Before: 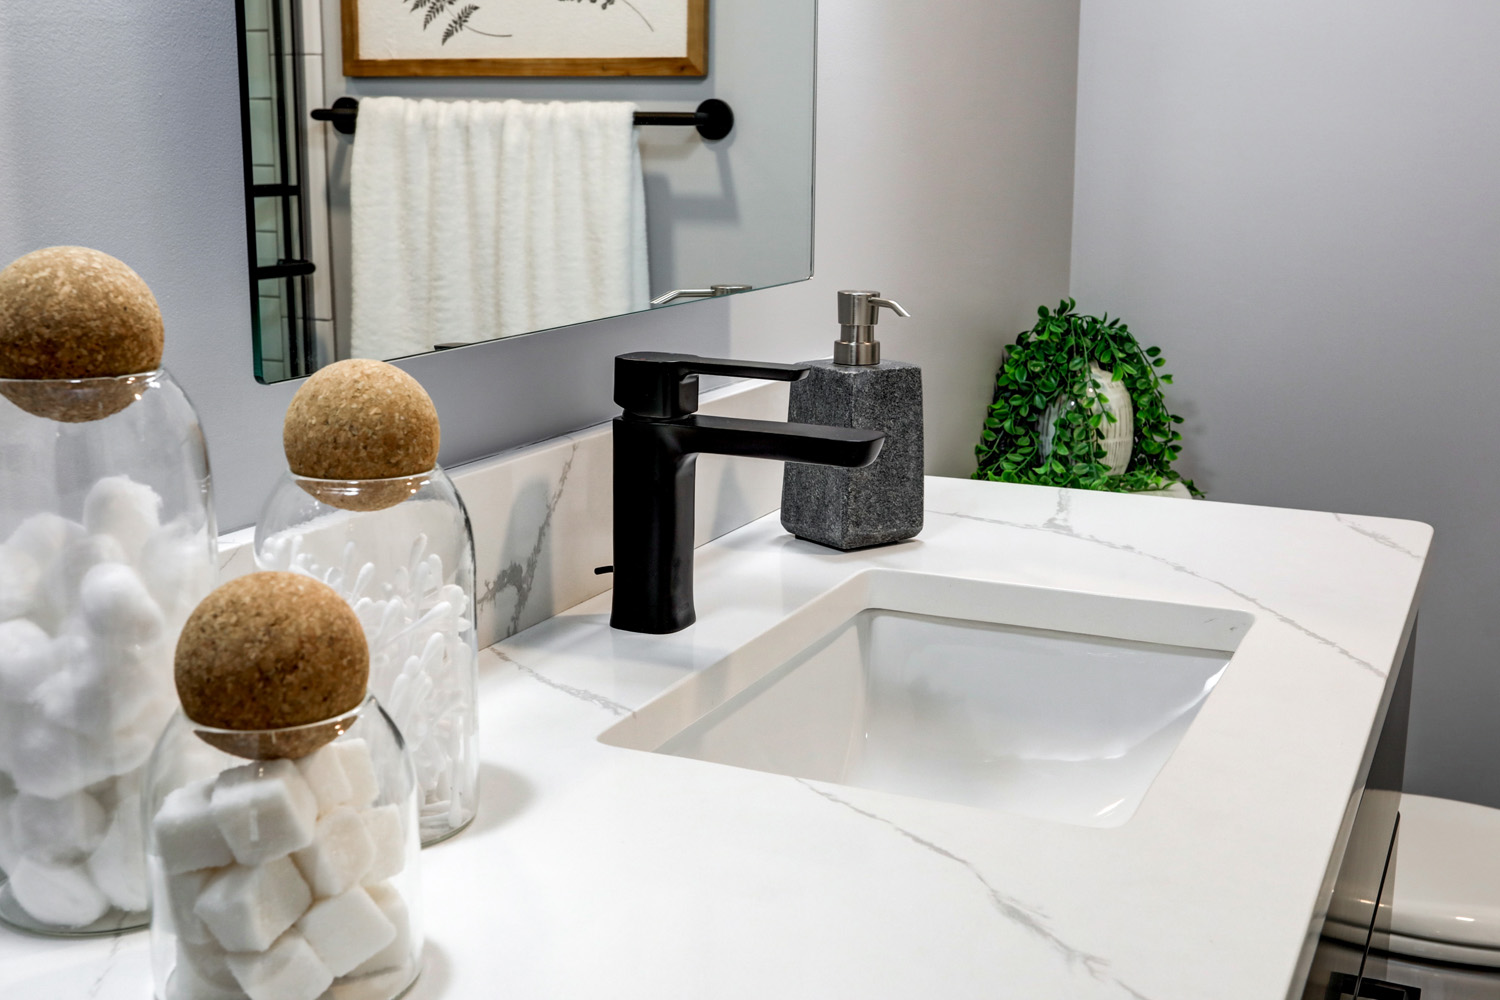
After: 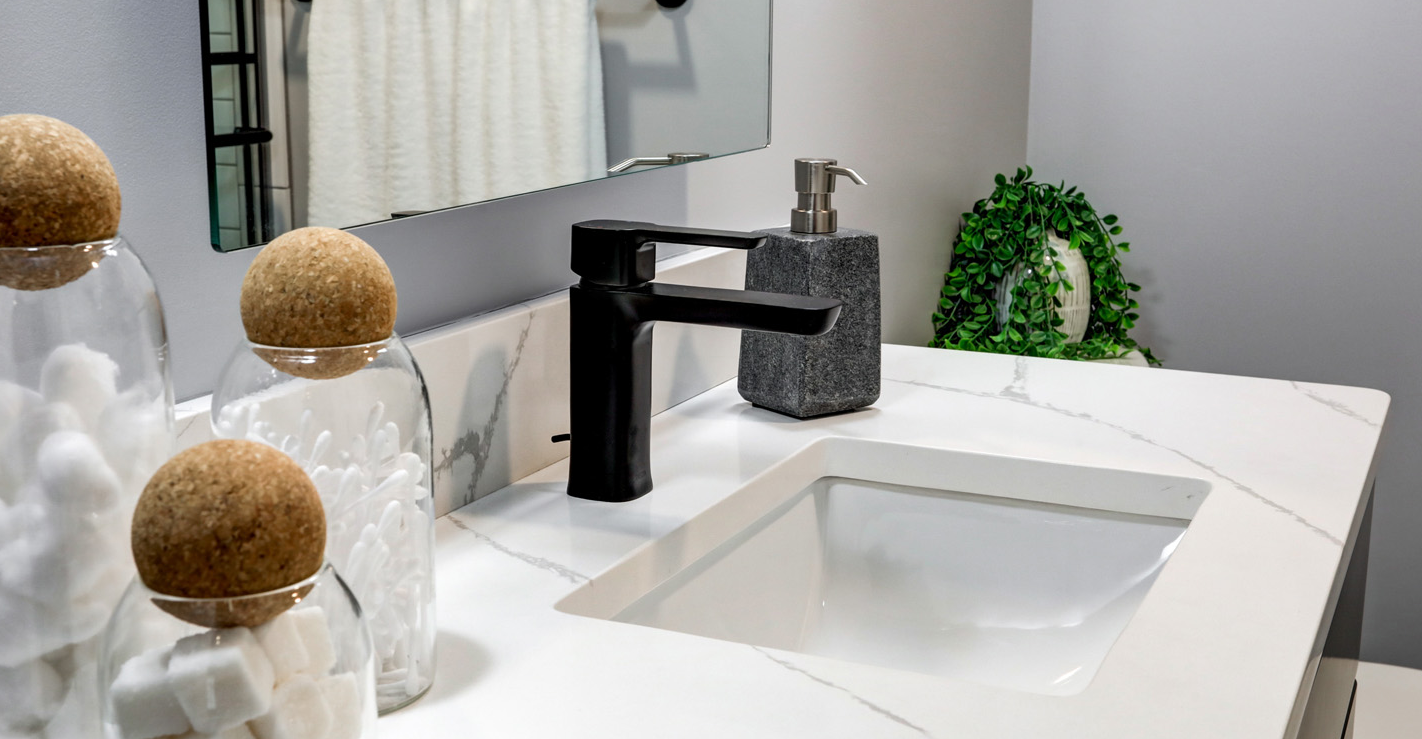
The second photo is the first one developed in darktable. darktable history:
crop and rotate: left 2.919%, top 13.271%, right 2.254%, bottom 12.813%
